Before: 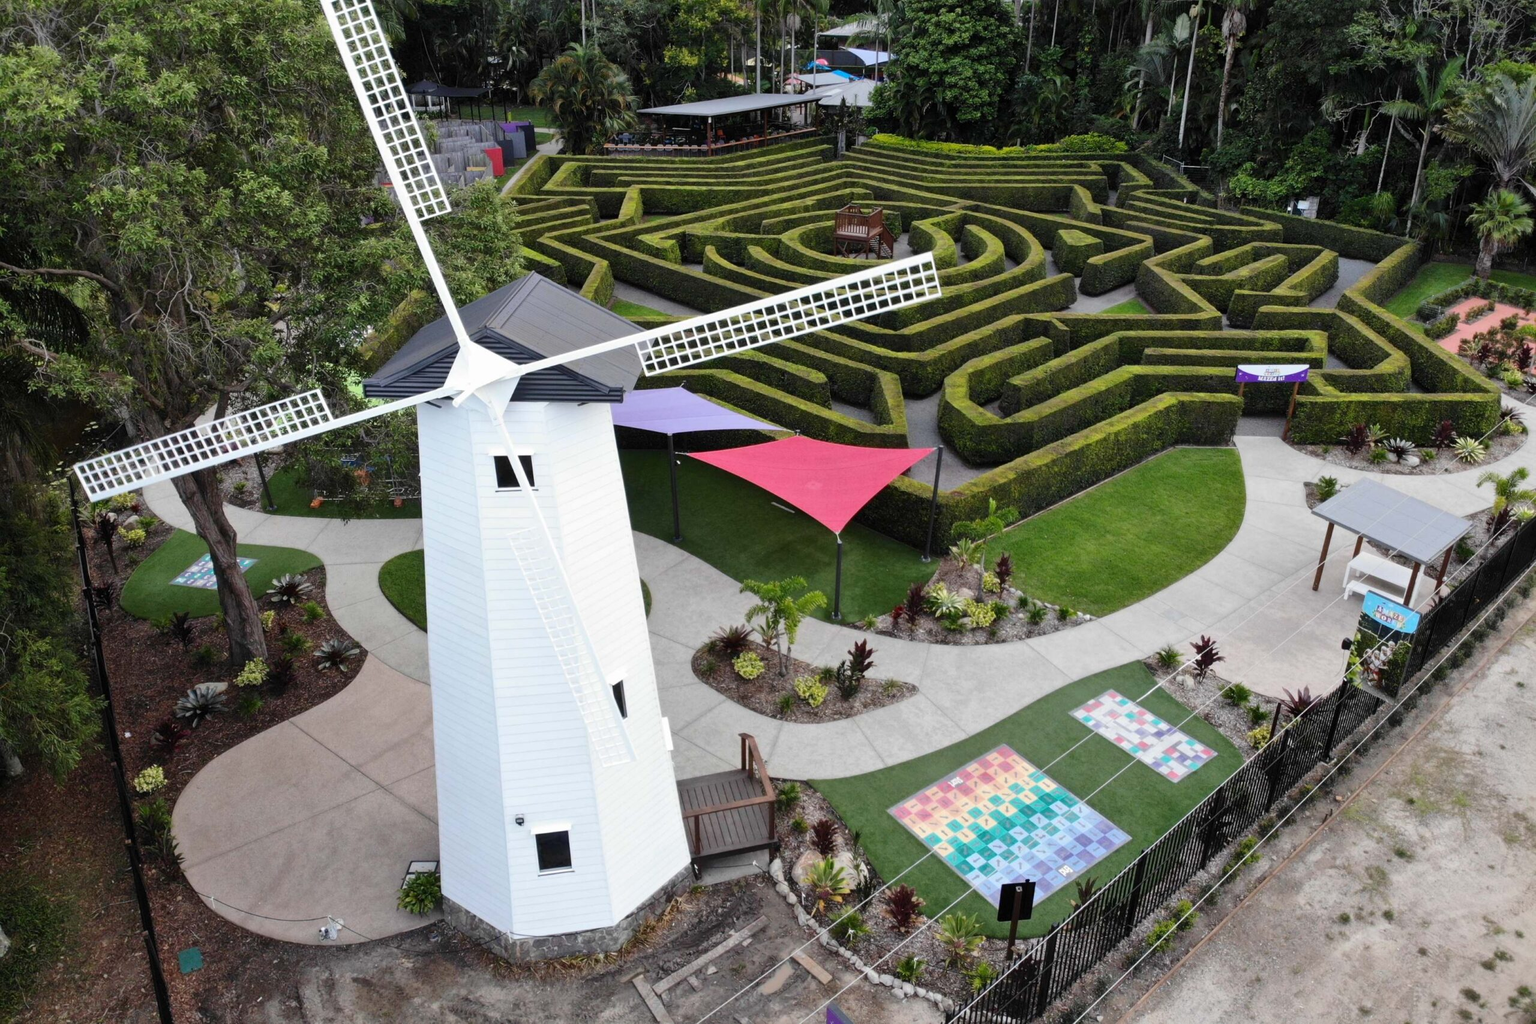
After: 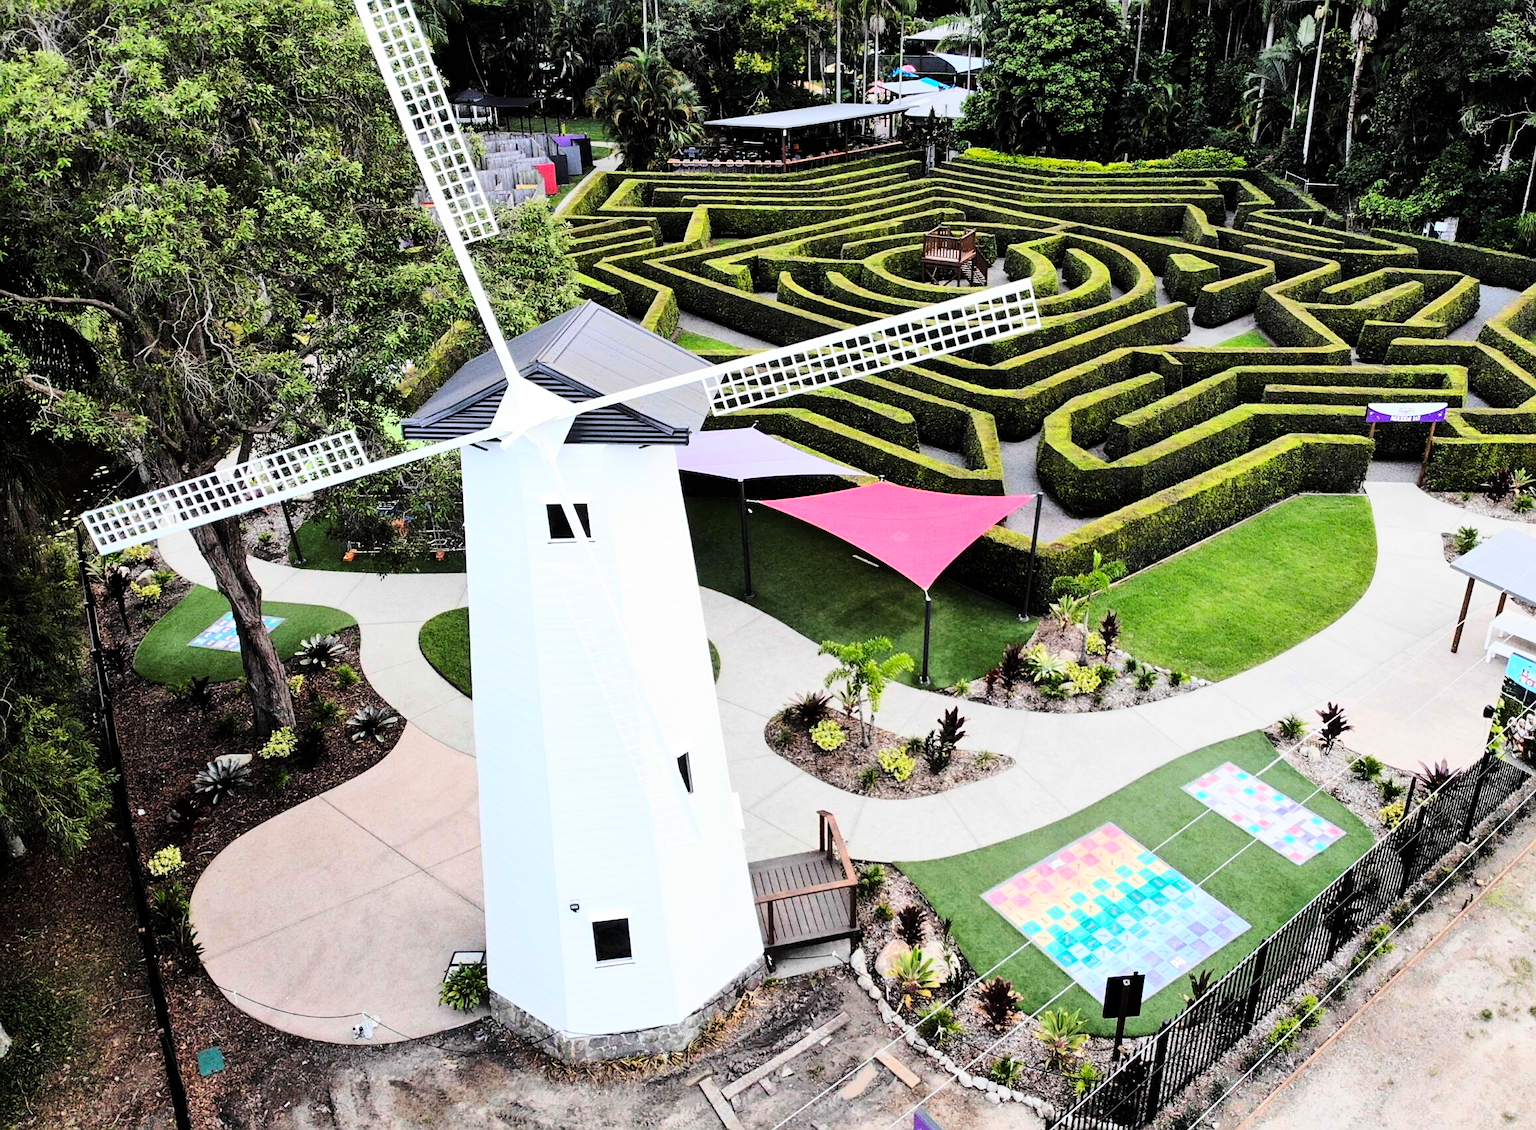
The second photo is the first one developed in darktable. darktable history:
crop: right 9.509%, bottom 0.031%
tone curve: curves: ch0 [(0, 0) (0.004, 0) (0.133, 0.071) (0.325, 0.456) (0.832, 0.957) (1, 1)], color space Lab, linked channels, preserve colors none
sharpen: on, module defaults
